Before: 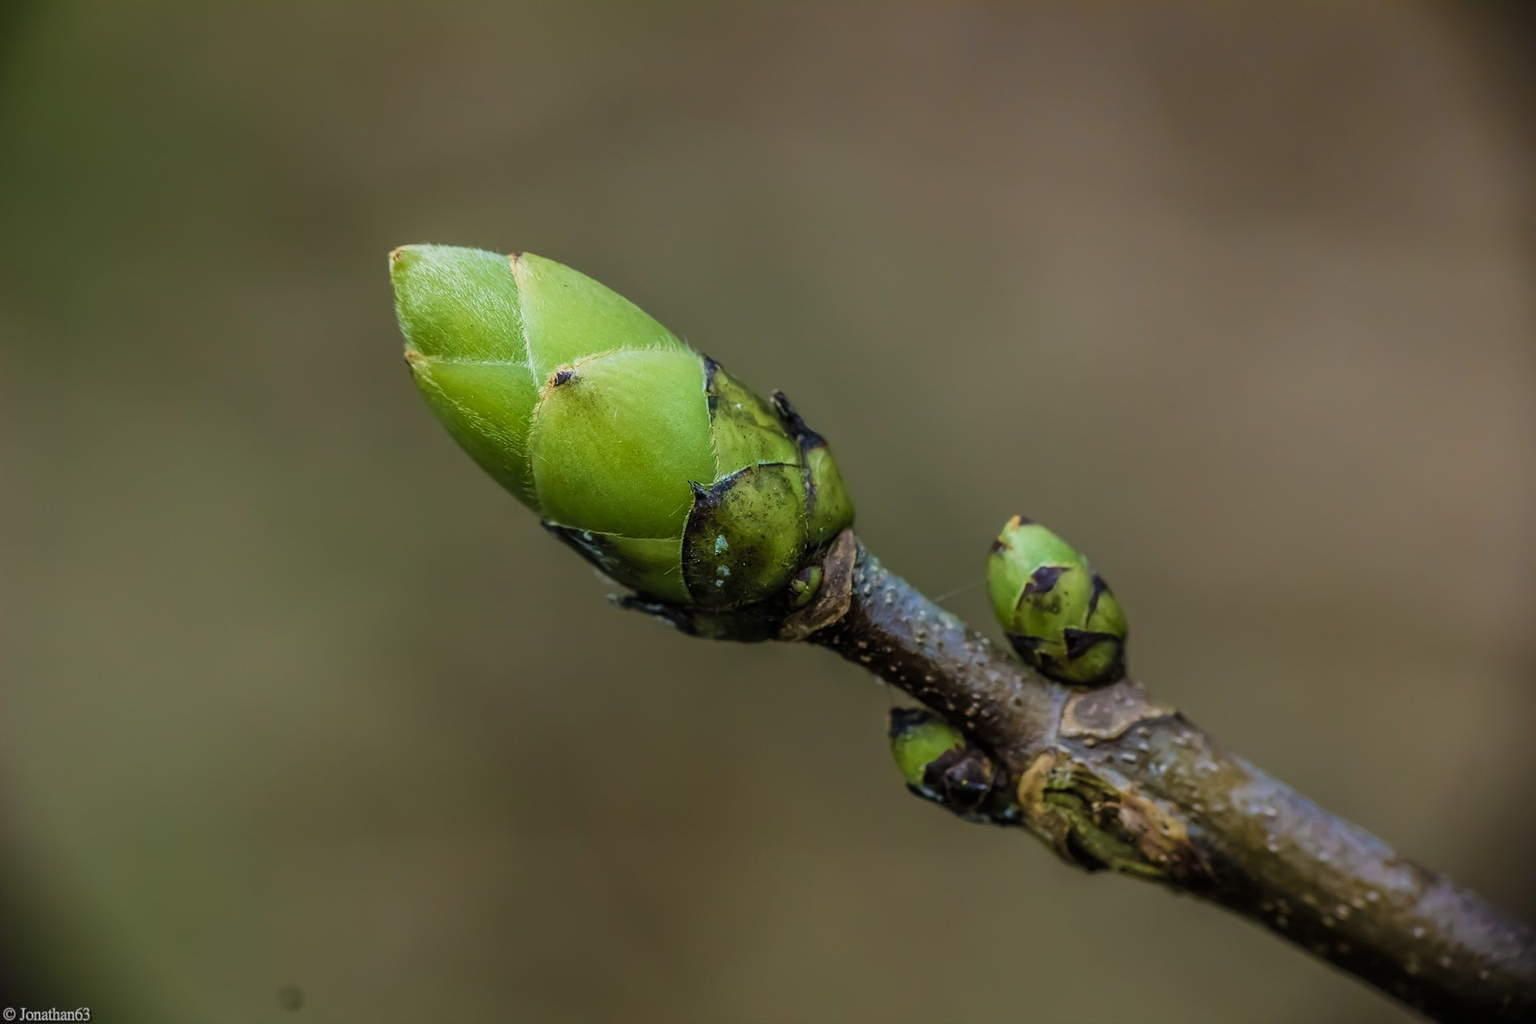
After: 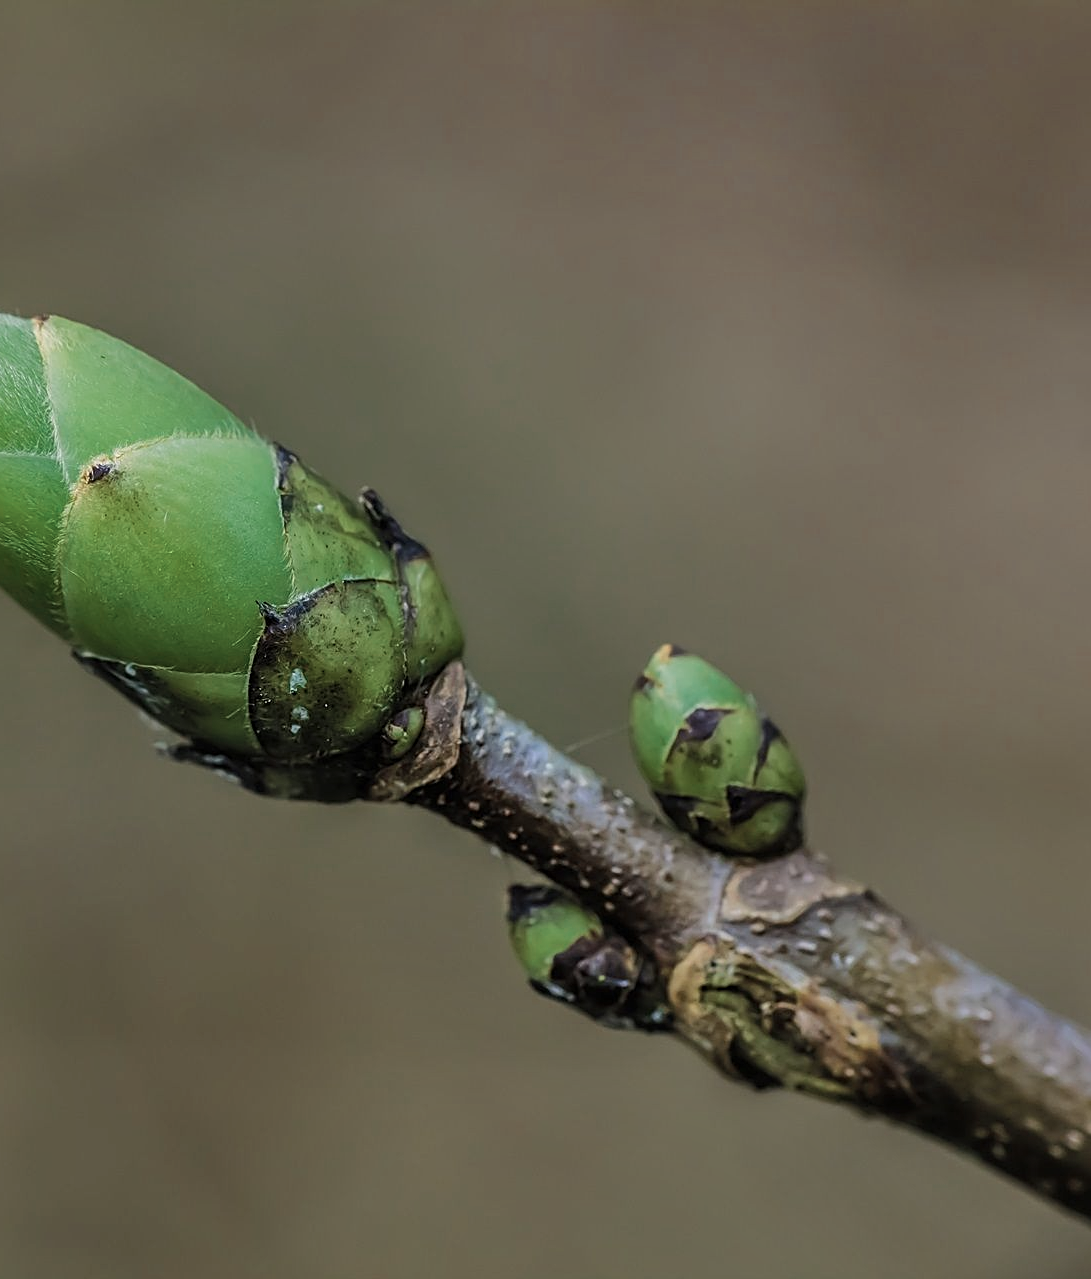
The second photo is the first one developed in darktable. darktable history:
color zones: curves: ch0 [(0, 0.5) (0.125, 0.4) (0.25, 0.5) (0.375, 0.4) (0.5, 0.4) (0.625, 0.6) (0.75, 0.6) (0.875, 0.5)]; ch1 [(0, 0.35) (0.125, 0.45) (0.25, 0.35) (0.375, 0.35) (0.5, 0.35) (0.625, 0.35) (0.75, 0.45) (0.875, 0.35)]; ch2 [(0, 0.6) (0.125, 0.5) (0.25, 0.5) (0.375, 0.6) (0.5, 0.6) (0.625, 0.5) (0.75, 0.5) (0.875, 0.5)]
crop: left 31.462%, top 0.012%, right 11.708%
shadows and highlights: shadows 61.27, highlights -60.19, soften with gaussian
sharpen: on, module defaults
